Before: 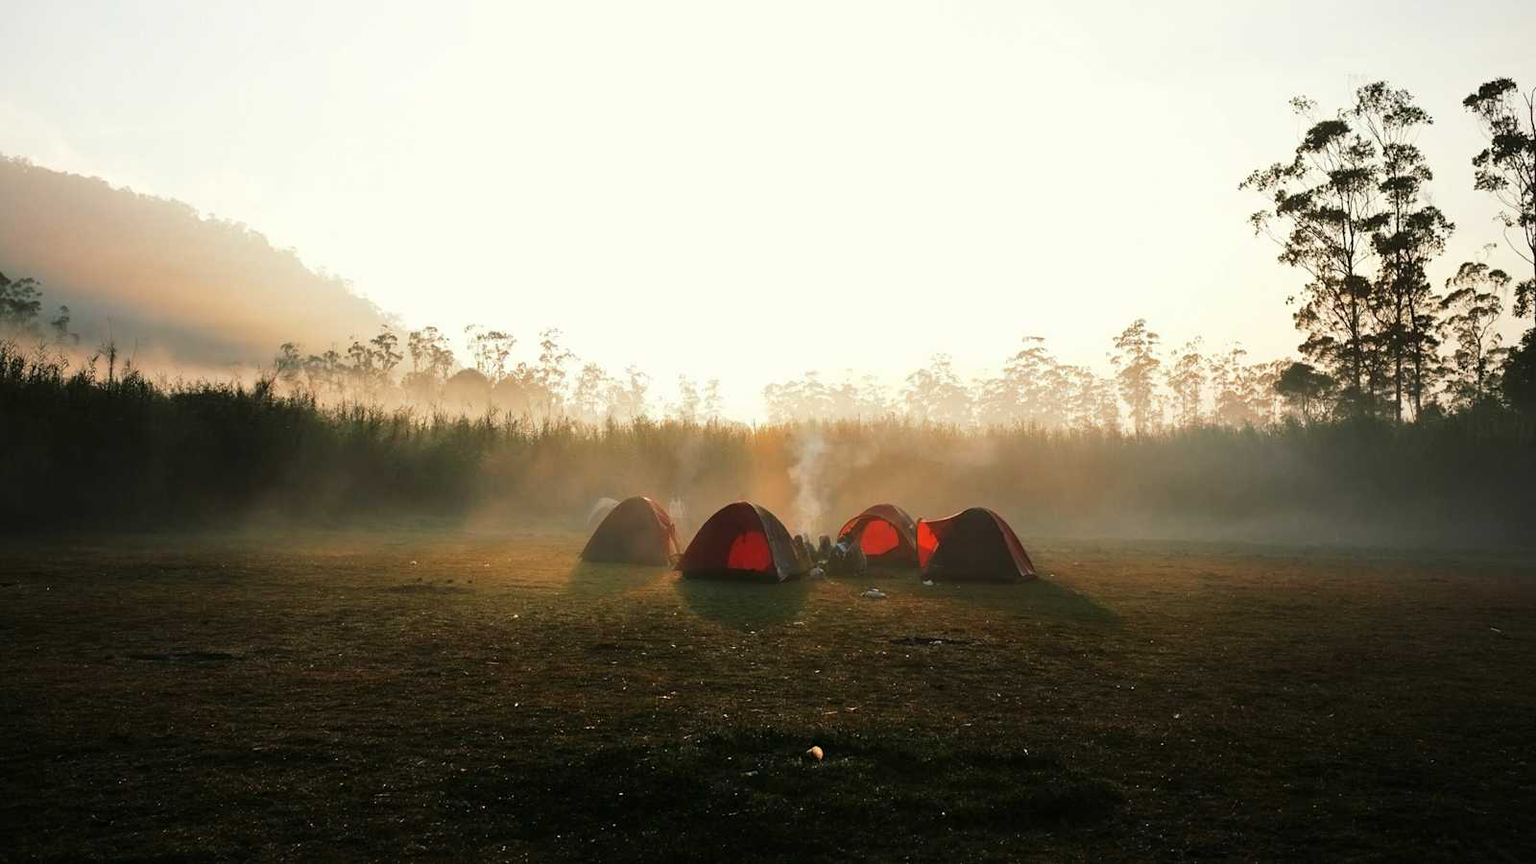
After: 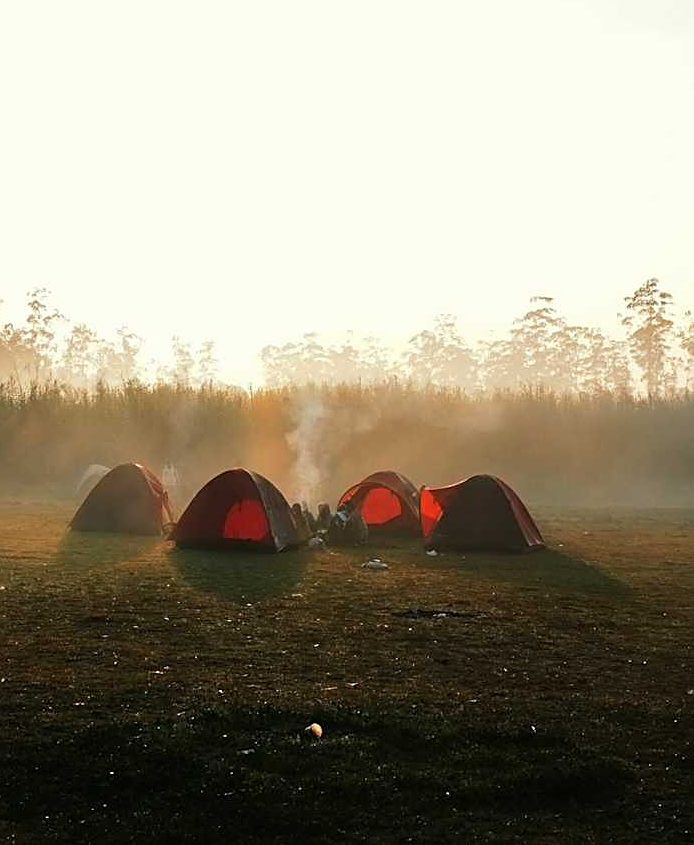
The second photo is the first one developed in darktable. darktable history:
crop: left 33.452%, top 6.025%, right 23.155%
sharpen: on, module defaults
